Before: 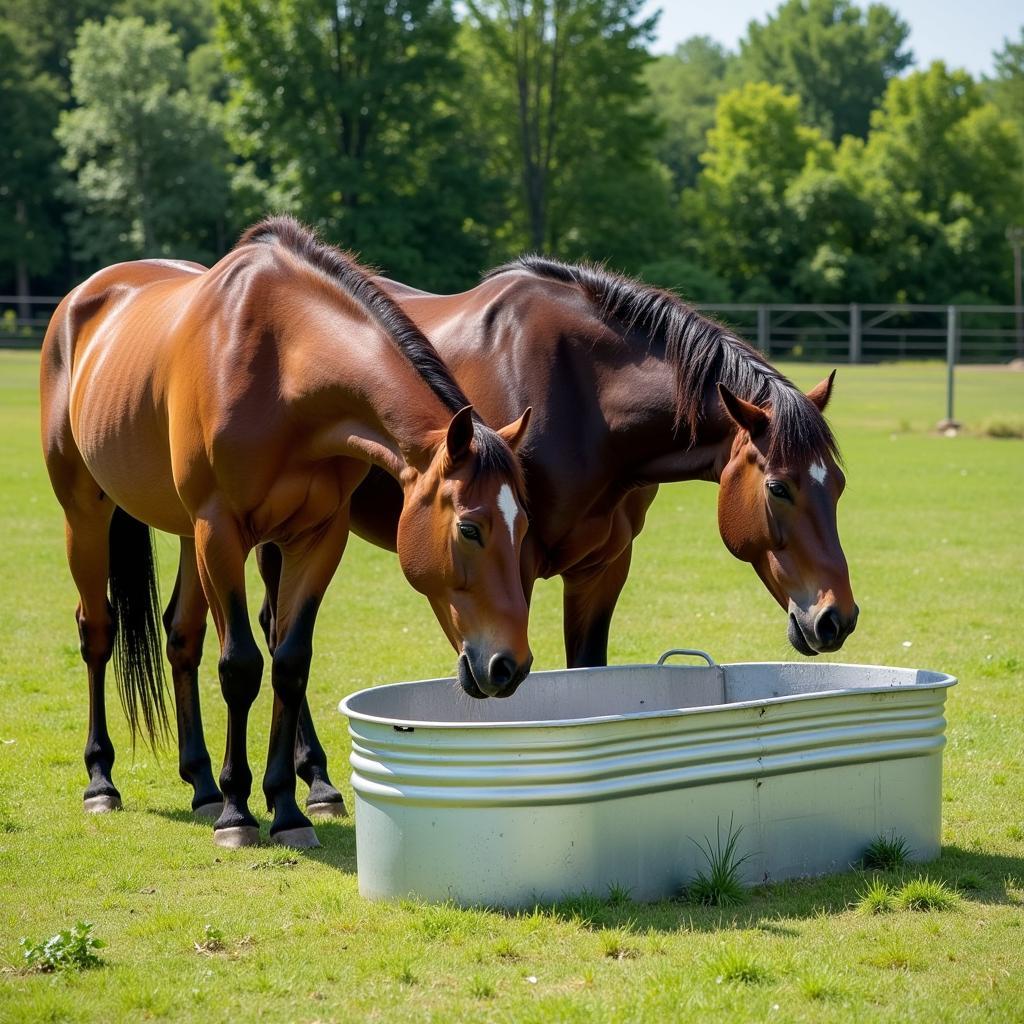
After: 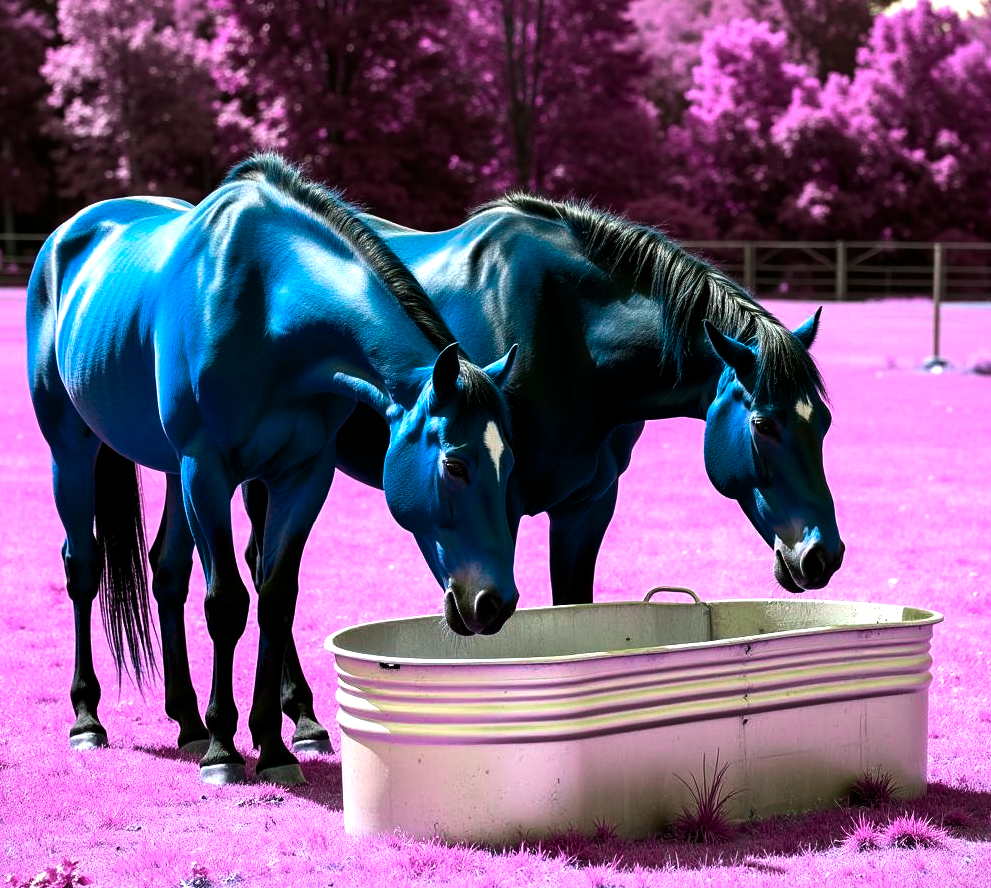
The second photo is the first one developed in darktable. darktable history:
contrast brightness saturation: contrast 0.079, saturation 0.203
crop: left 1.434%, top 6.163%, right 1.701%, bottom 7.096%
color balance rgb: shadows lift › luminance -20.414%, perceptual saturation grading › global saturation 12.647%, hue shift -149.1°, perceptual brilliance grading › highlights 10.083%, perceptual brilliance grading › shadows -4.602%, contrast 34.524%, saturation formula JzAzBz (2021)
